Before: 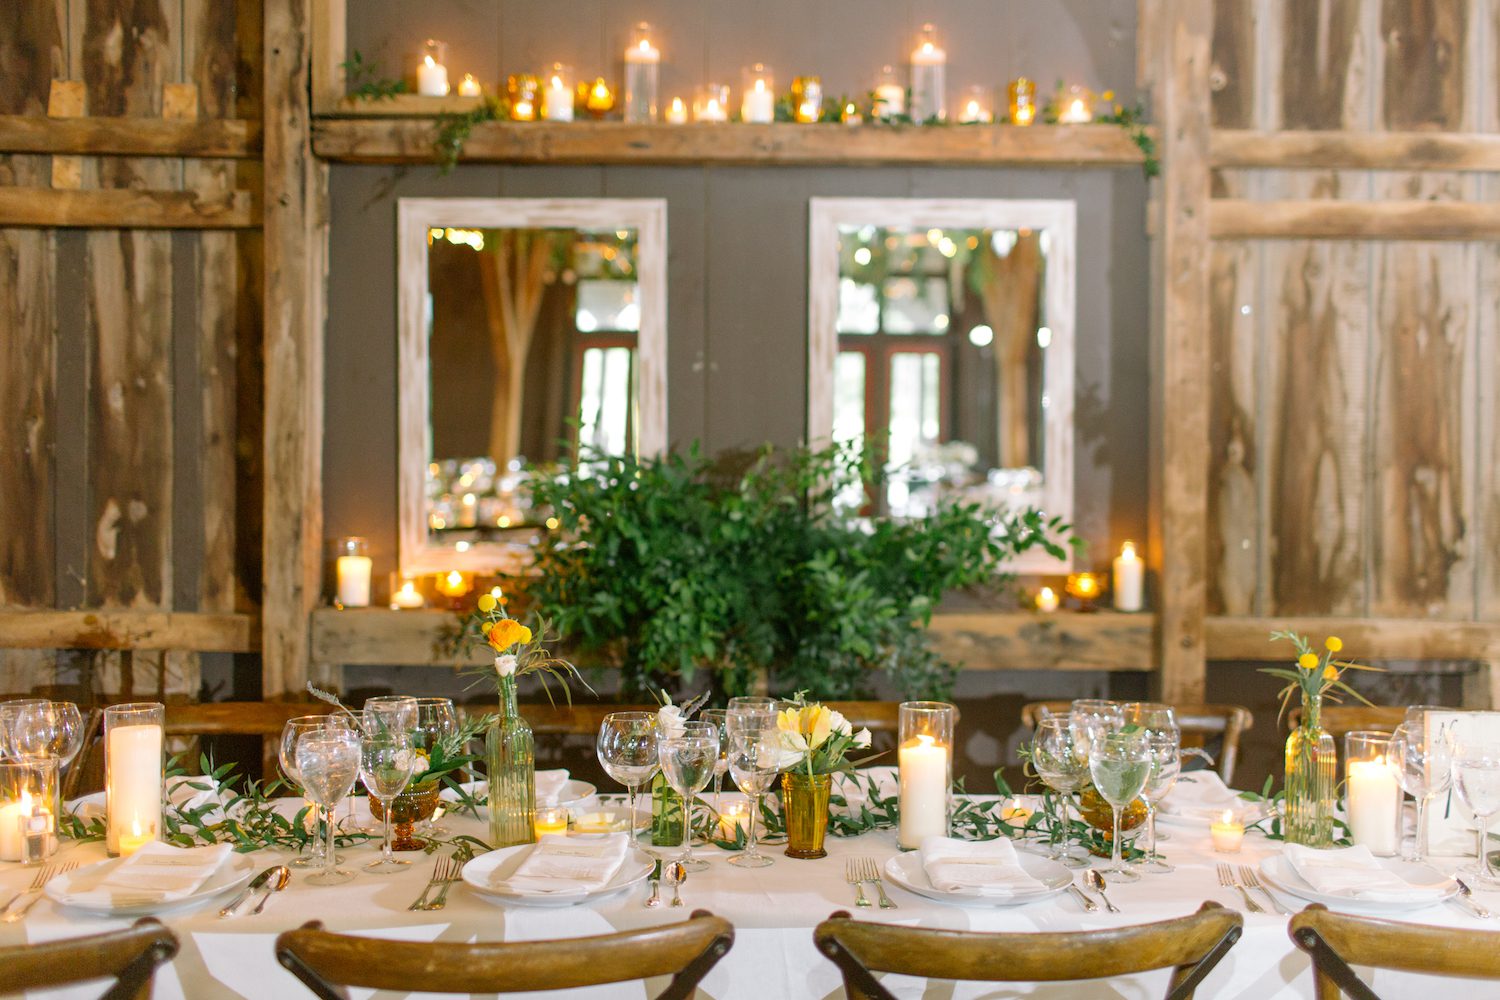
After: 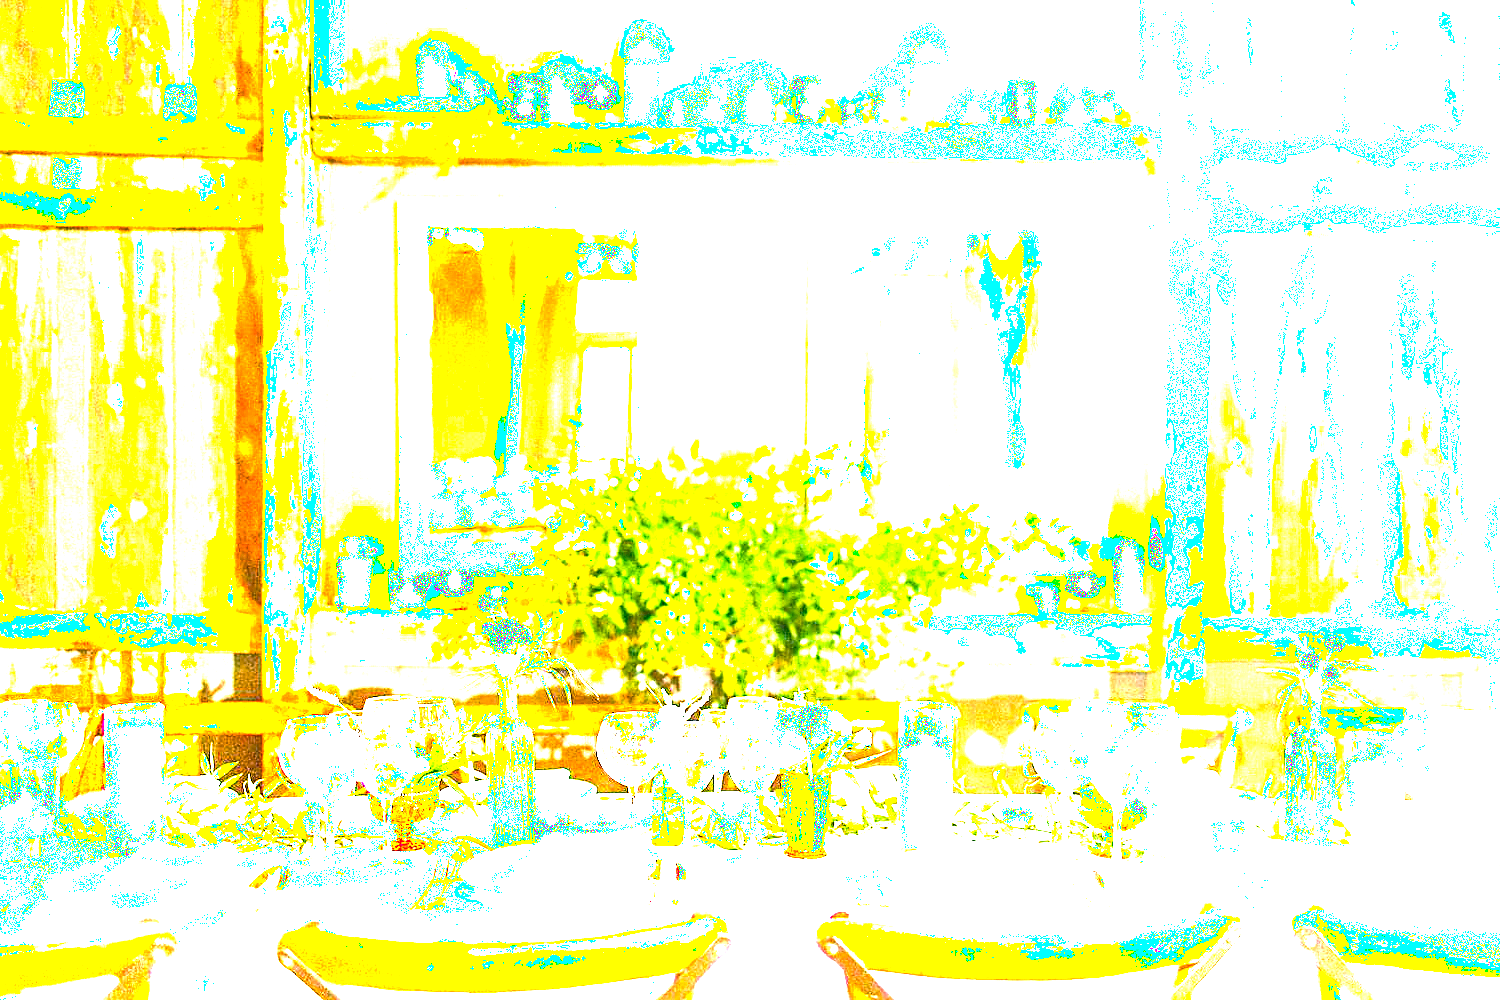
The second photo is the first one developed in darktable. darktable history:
color balance rgb: shadows lift › chroma 11.422%, shadows lift › hue 130.52°, highlights gain › chroma 1.366%, highlights gain › hue 50.13°, perceptual saturation grading › global saturation 19.461%, perceptual brilliance grading › global brilliance 30.422%, perceptual brilliance grading › highlights 12.393%, perceptual brilliance grading › mid-tones 23.626%, global vibrance 20%
color zones: curves: ch1 [(0.239, 0.552) (0.75, 0.5)]; ch2 [(0.25, 0.462) (0.749, 0.457)]
exposure: black level correction 0, exposure 4.071 EV, compensate exposure bias true, compensate highlight preservation false
sharpen: on, module defaults
